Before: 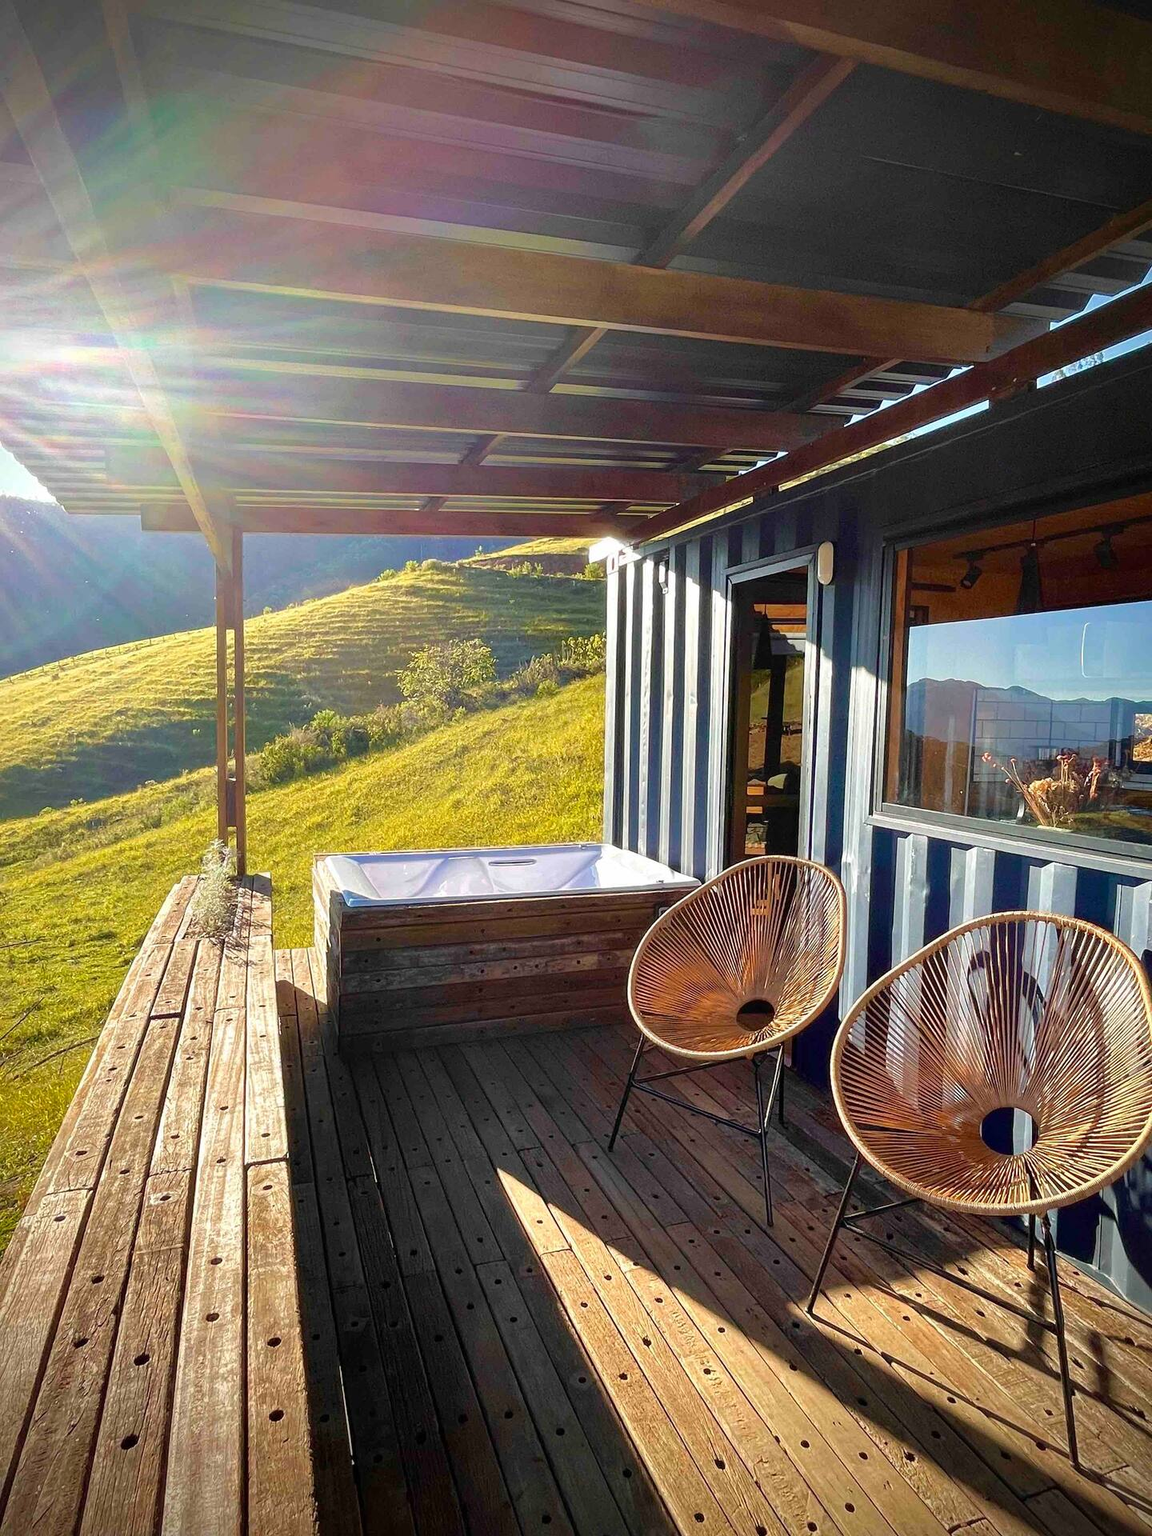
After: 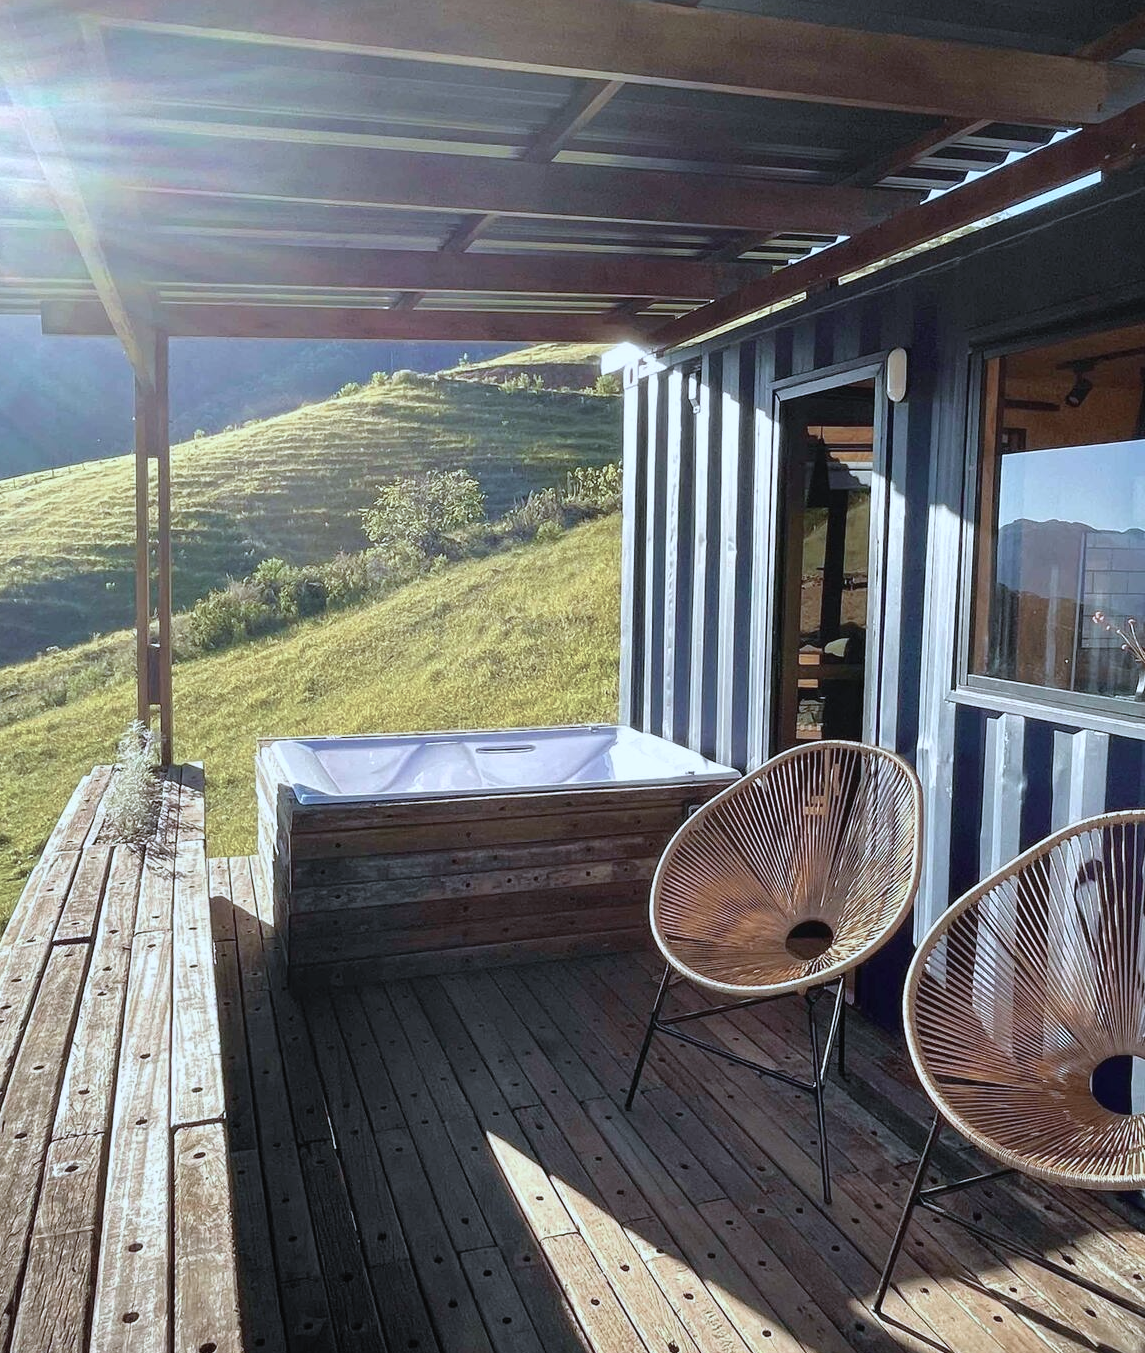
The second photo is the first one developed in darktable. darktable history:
crop: left 9.419%, top 17.178%, right 11.061%, bottom 12.347%
color calibration: illuminant custom, x 0.389, y 0.387, temperature 3811.3 K
contrast brightness saturation: contrast -0.041, saturation -0.401
